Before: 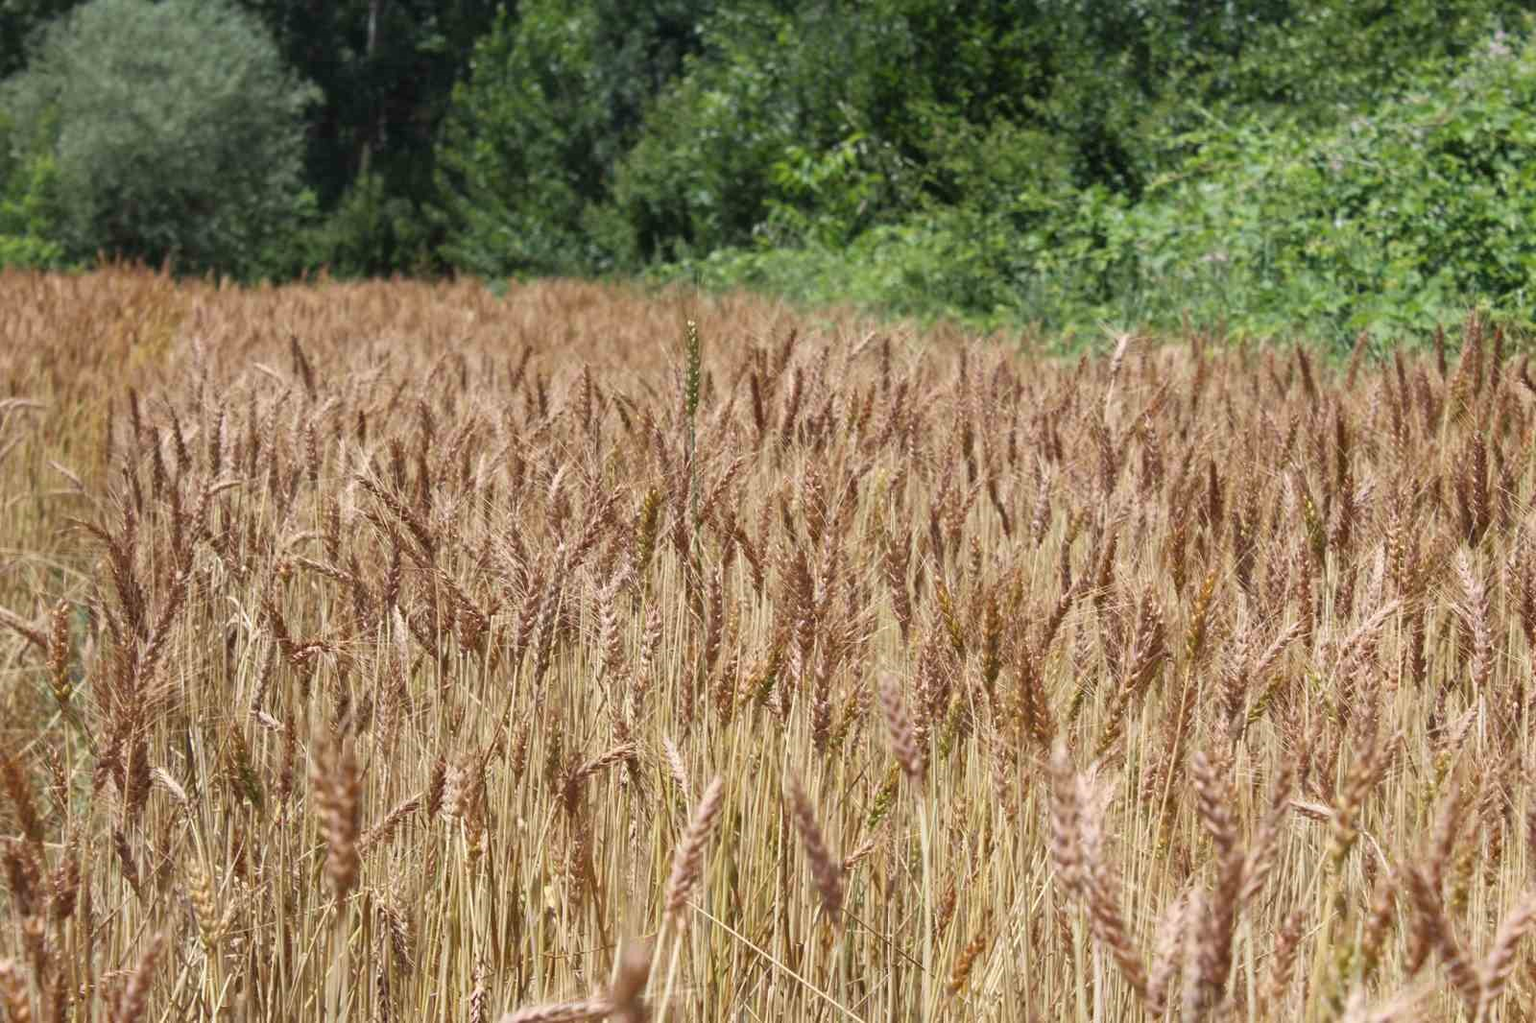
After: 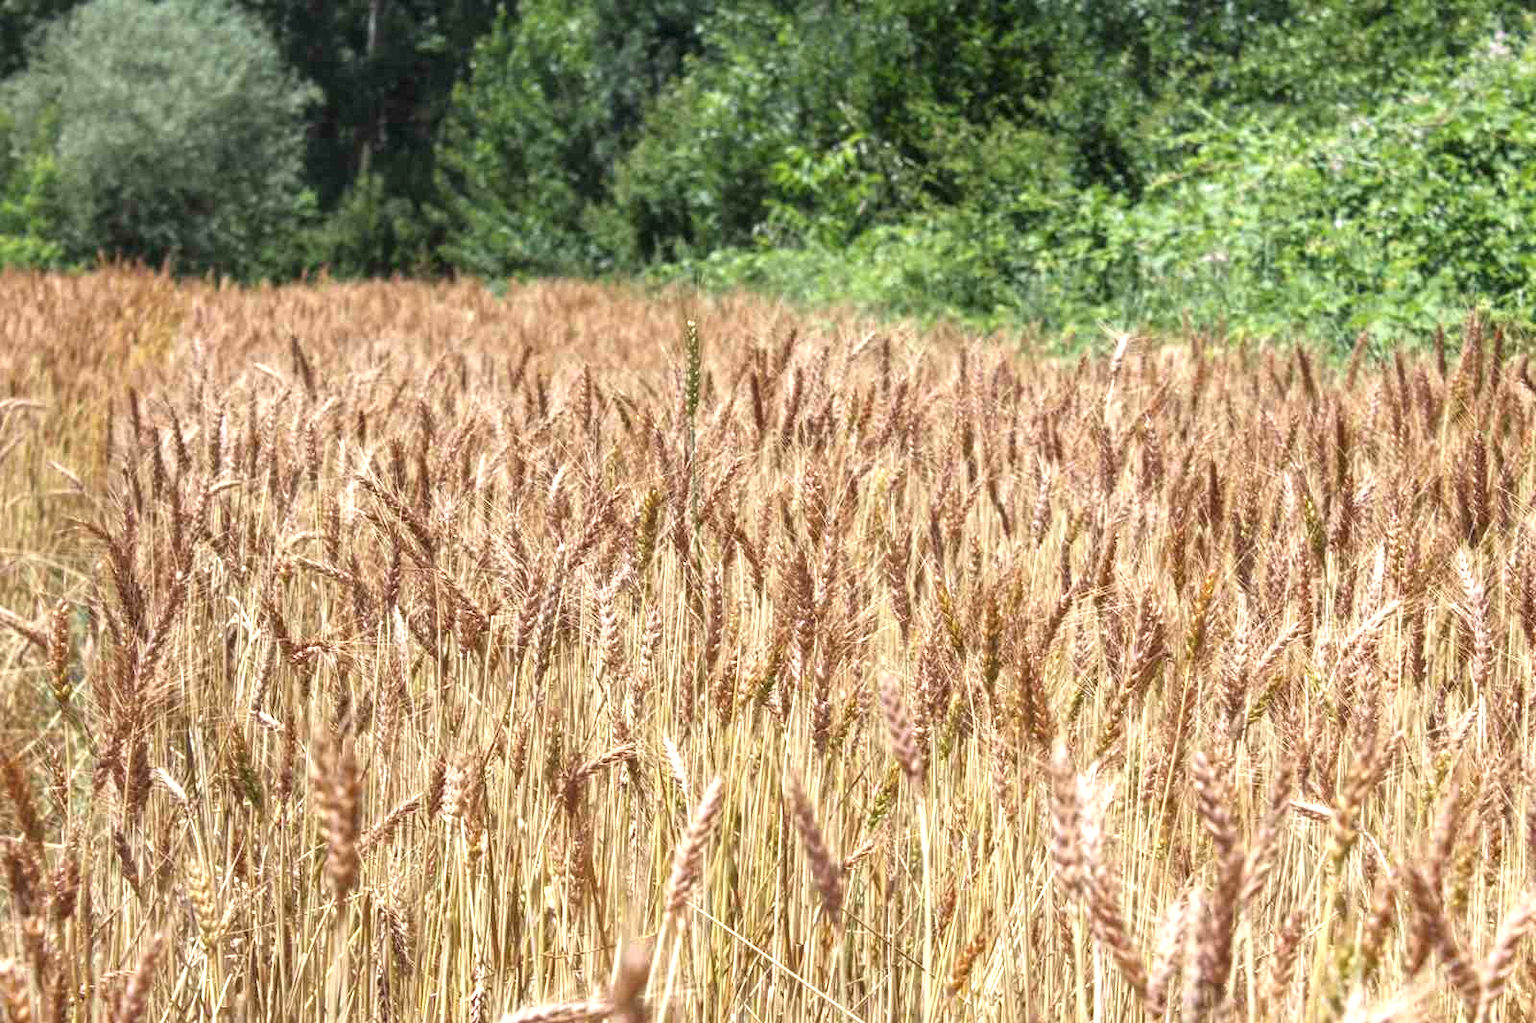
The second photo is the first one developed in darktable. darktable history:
exposure: black level correction 0, exposure 0.69 EV, compensate highlight preservation false
local contrast: on, module defaults
contrast equalizer: octaves 7, y [[0.5, 0.486, 0.447, 0.446, 0.489, 0.5], [0.5 ×6], [0.5 ×6], [0 ×6], [0 ×6]], mix 0.166
